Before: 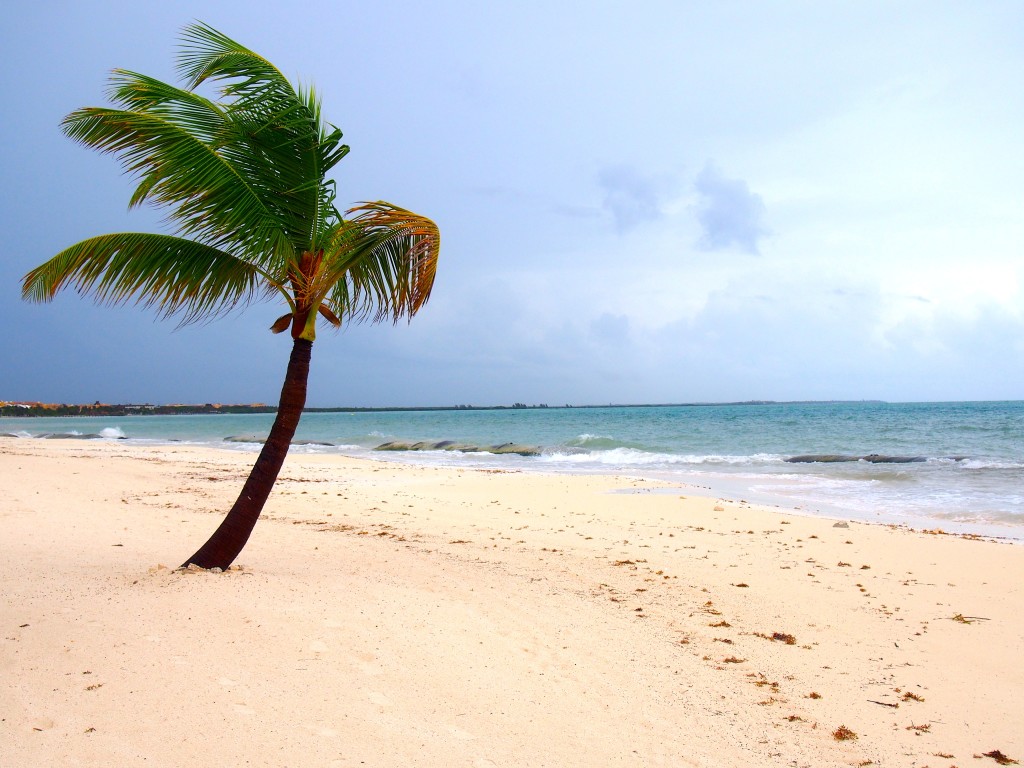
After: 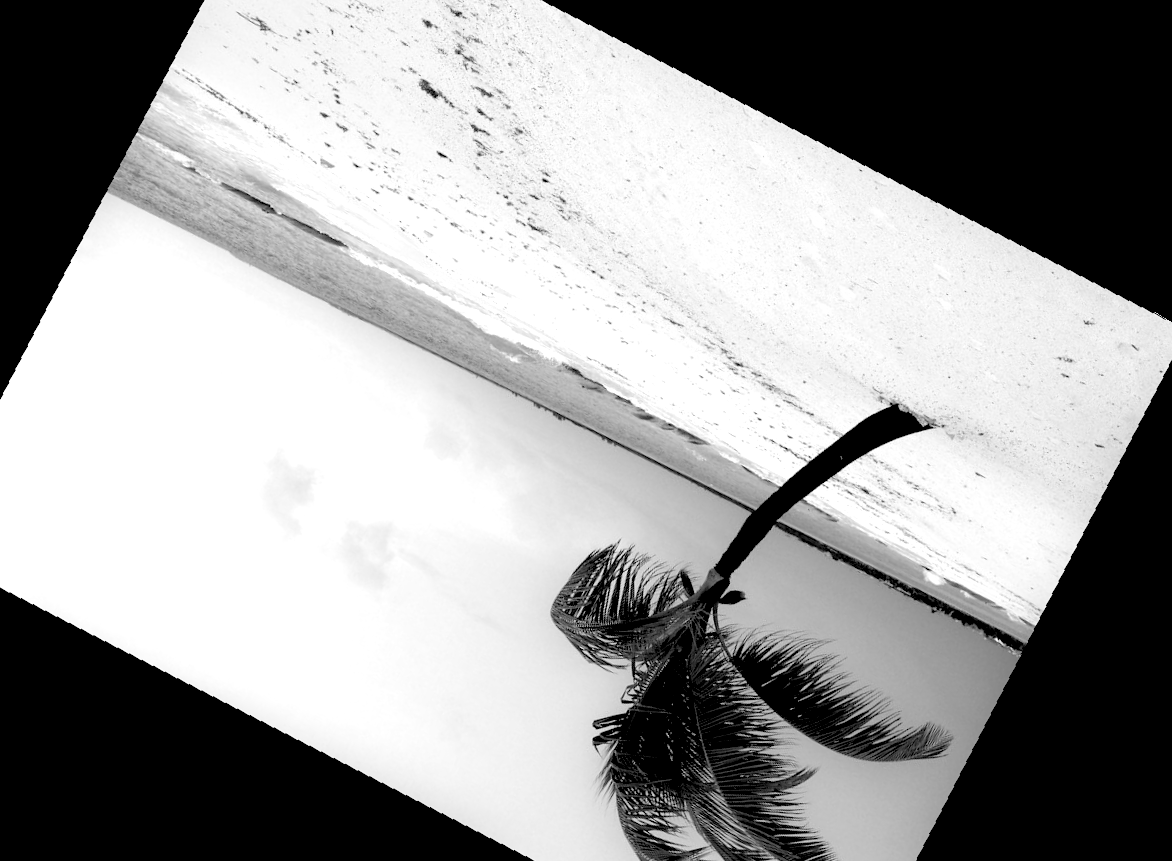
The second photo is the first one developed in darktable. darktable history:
crop and rotate: angle 148.68°, left 9.111%, top 15.603%, right 4.588%, bottom 17.041%
rotate and perspective: rotation -4.25°, automatic cropping off
exposure: black level correction 0.04, exposure 0.5 EV, compensate highlight preservation false
monochrome: a -4.13, b 5.16, size 1
color correction: highlights a* -15.58, highlights b* 40, shadows a* -40, shadows b* -26.18
